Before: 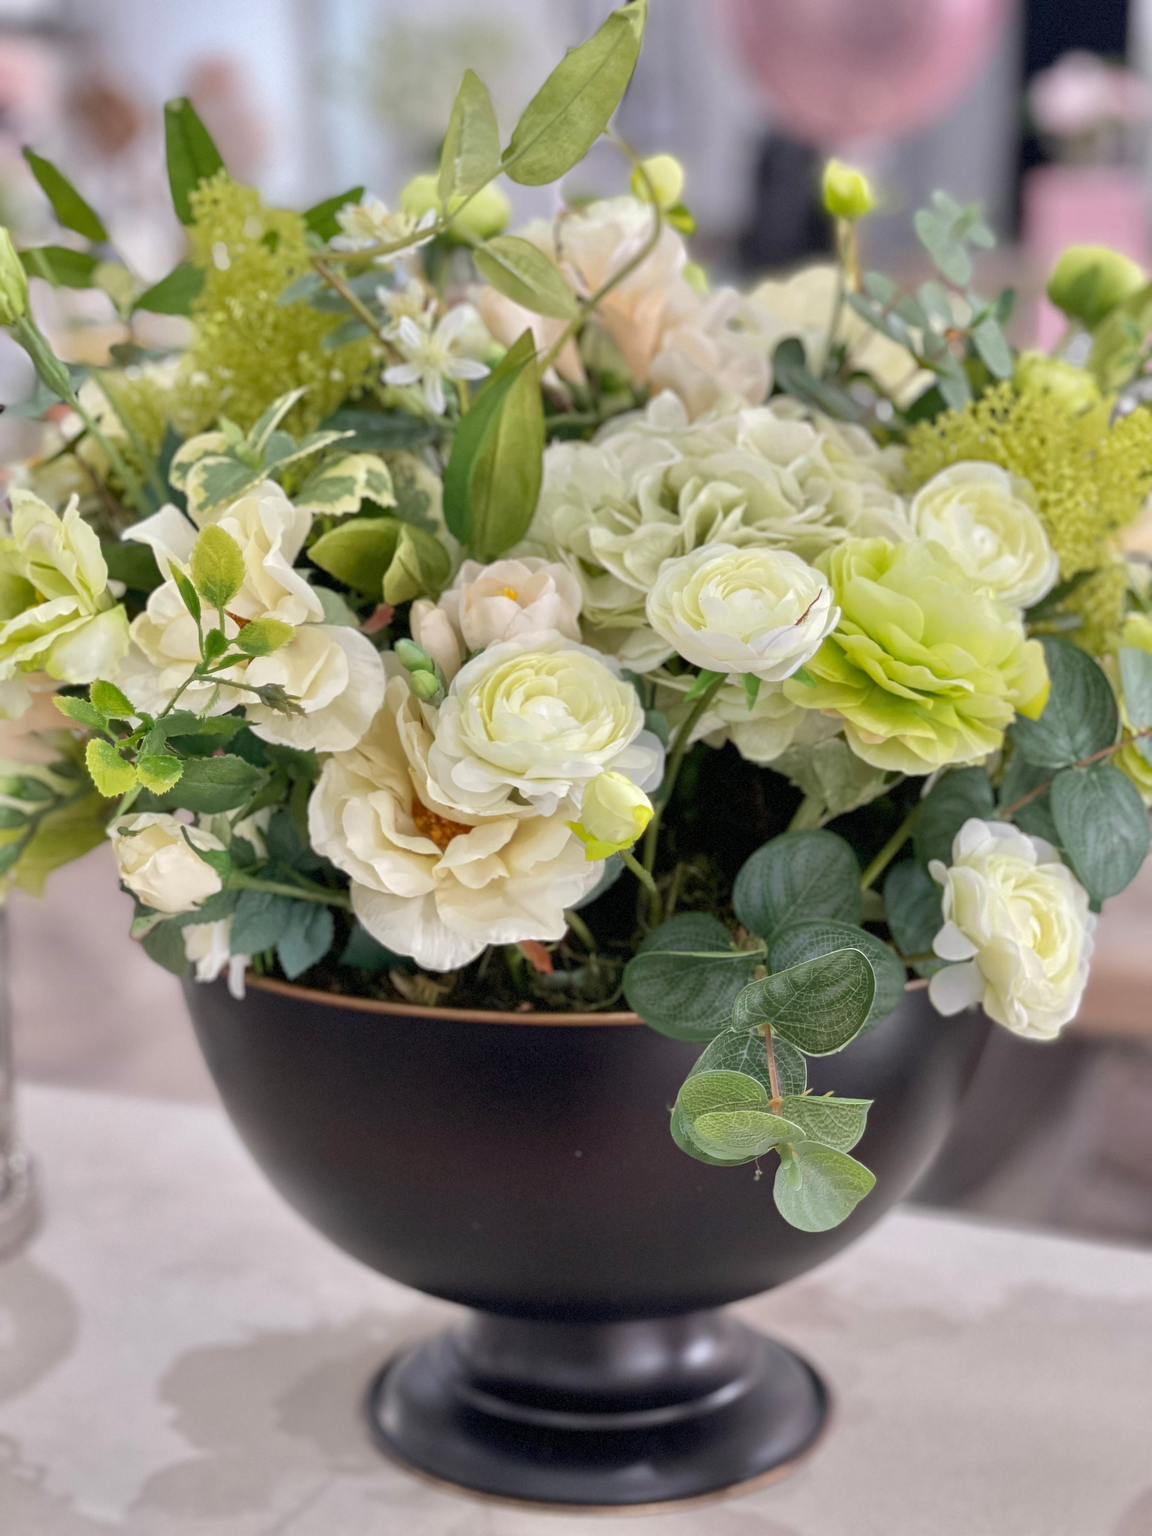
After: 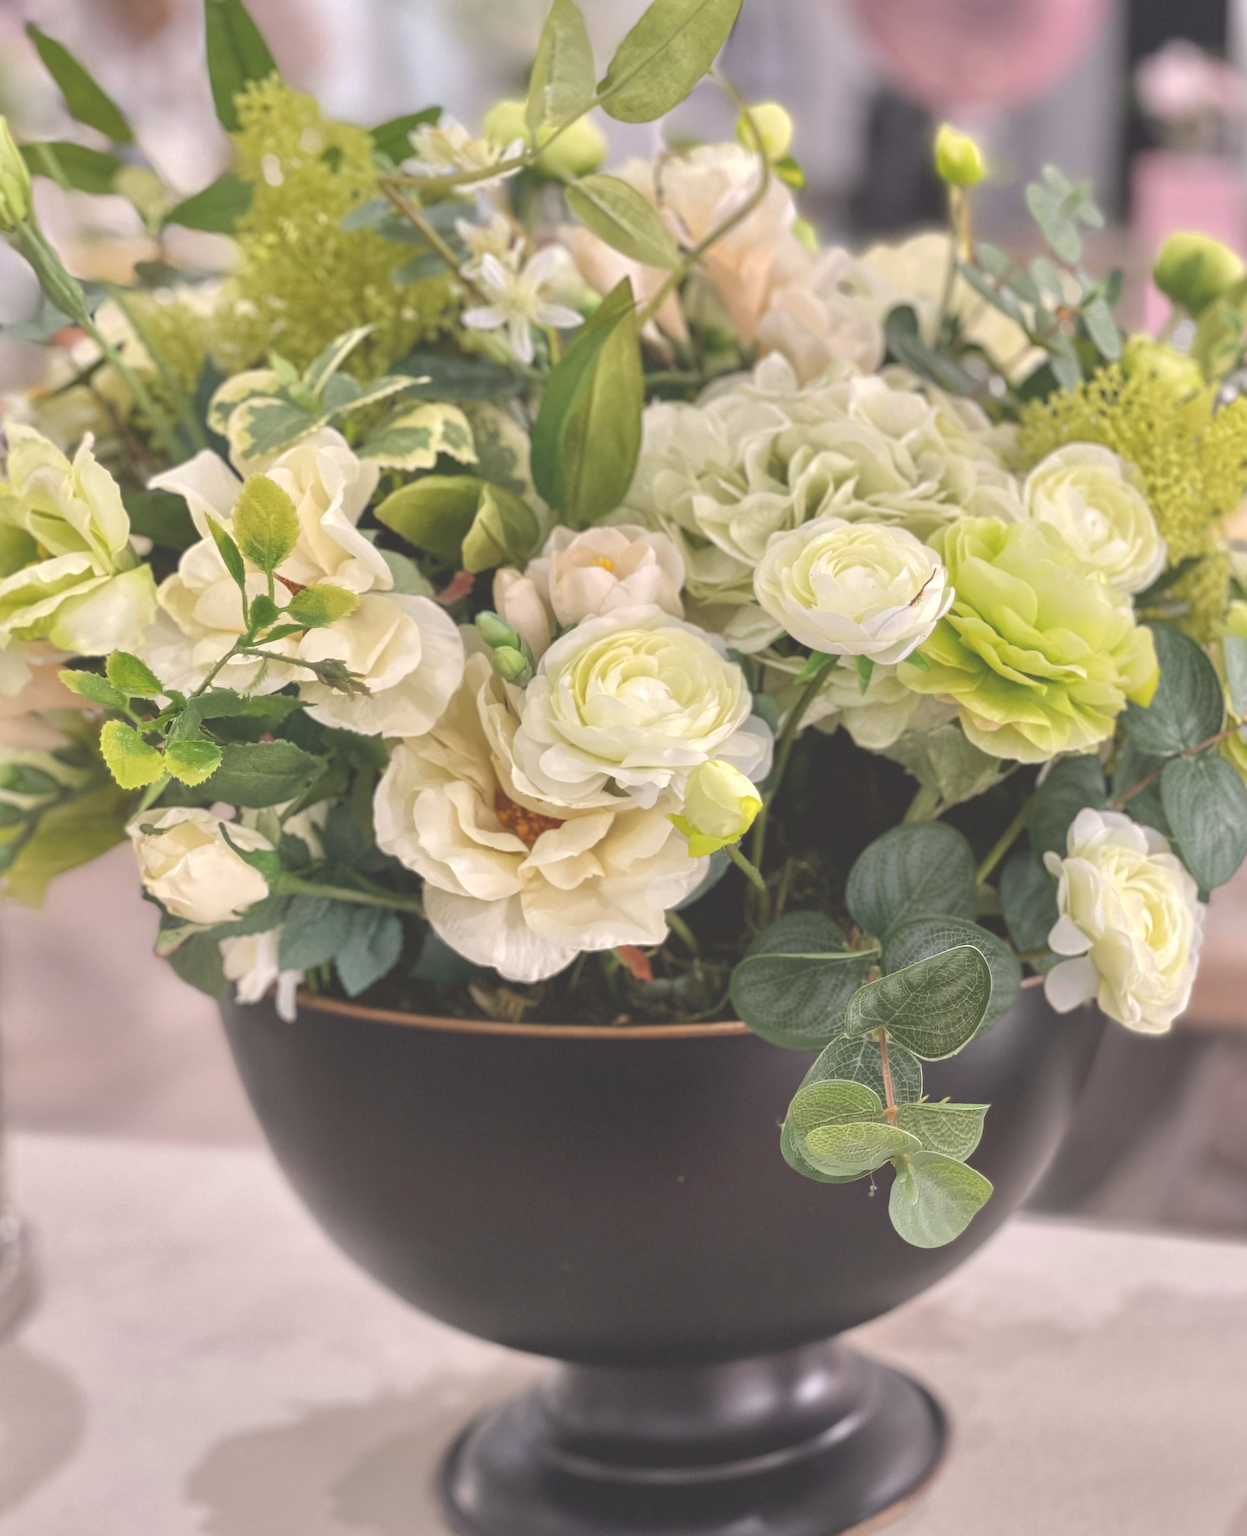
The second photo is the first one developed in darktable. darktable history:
local contrast: highlights 100%, shadows 100%, detail 120%, midtone range 0.2
color correction: highlights a* 3.84, highlights b* 5.07
exposure: black level correction -0.041, exposure 0.064 EV, compensate highlight preservation false
rotate and perspective: rotation -0.013°, lens shift (vertical) -0.027, lens shift (horizontal) 0.178, crop left 0.016, crop right 0.989, crop top 0.082, crop bottom 0.918
